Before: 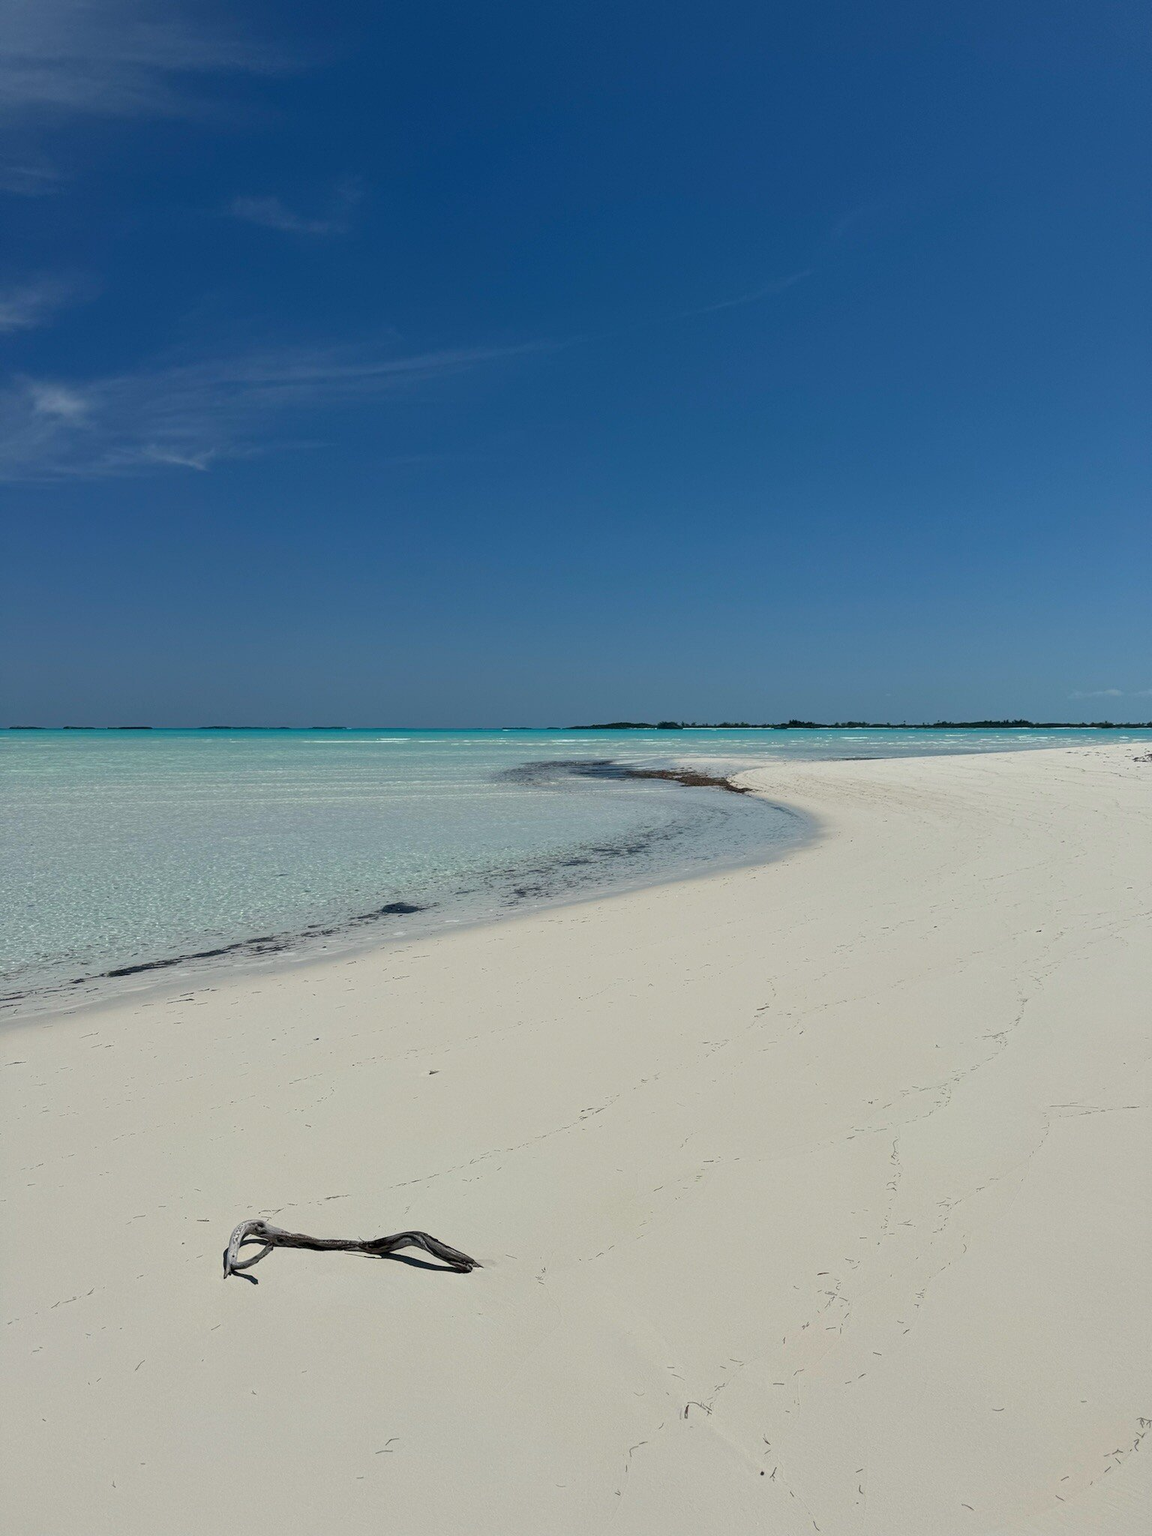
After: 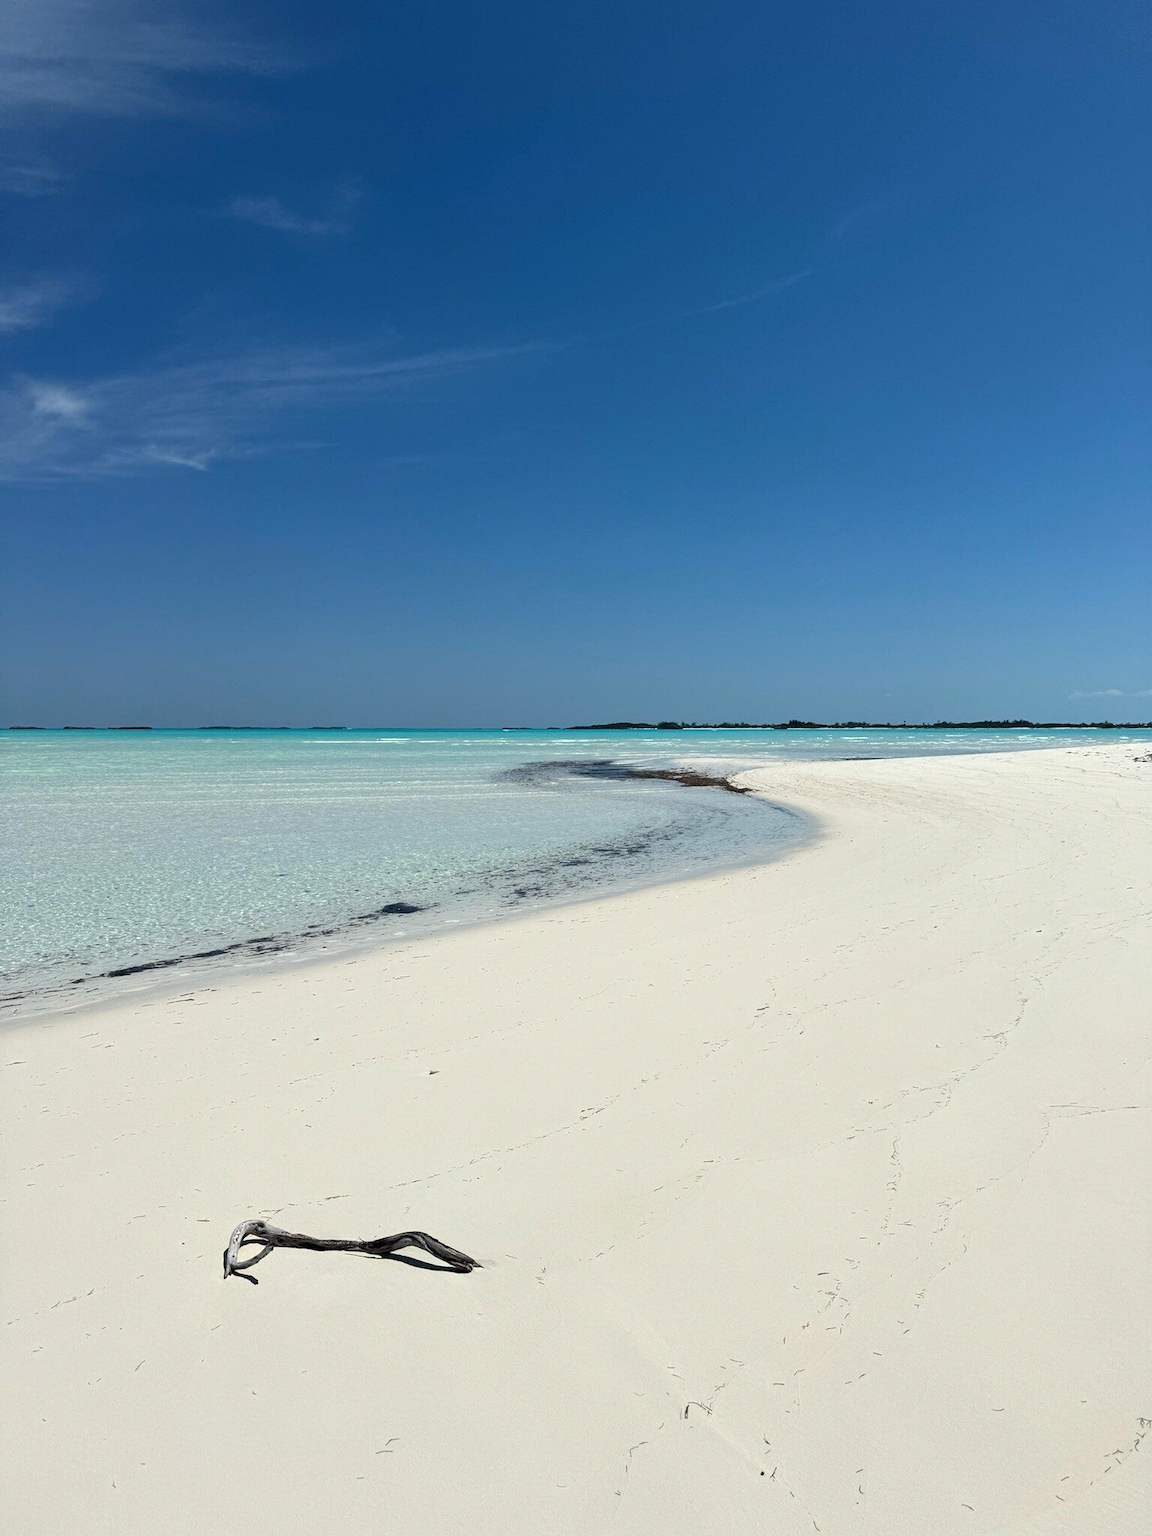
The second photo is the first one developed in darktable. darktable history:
tone equalizer: -8 EV -0.417 EV, -7 EV -0.389 EV, -6 EV -0.333 EV, -5 EV -0.222 EV, -3 EV 0.222 EV, -2 EV 0.333 EV, -1 EV 0.389 EV, +0 EV 0.417 EV, edges refinement/feathering 500, mask exposure compensation -1.57 EV, preserve details no
exposure: exposure 0.207 EV, compensate highlight preservation false
